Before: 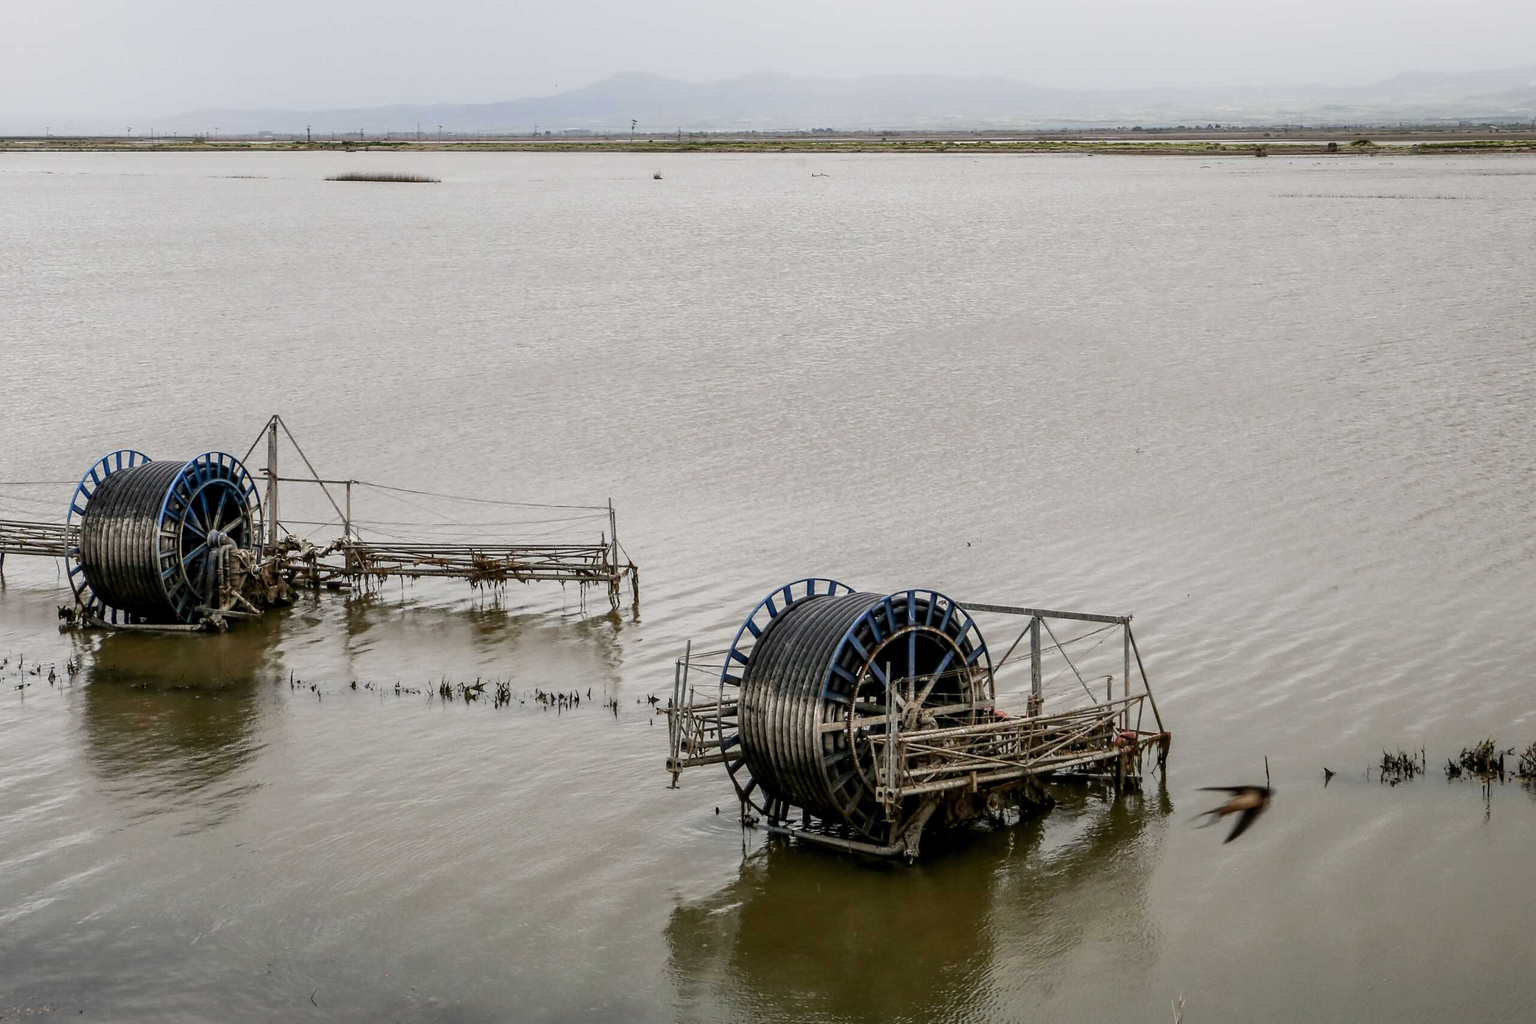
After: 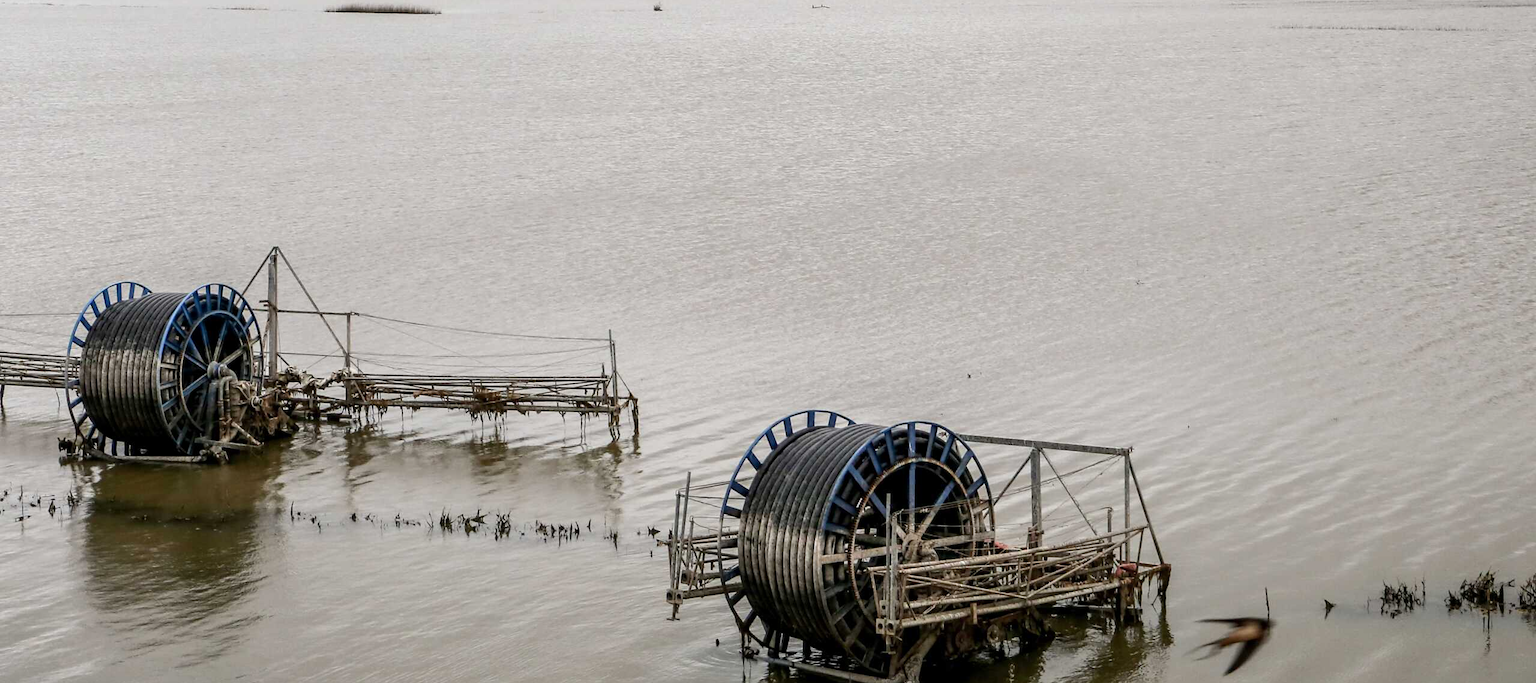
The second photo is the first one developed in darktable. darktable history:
crop: top 16.503%, bottom 16.759%
exposure: exposure 0.127 EV, compensate highlight preservation false
